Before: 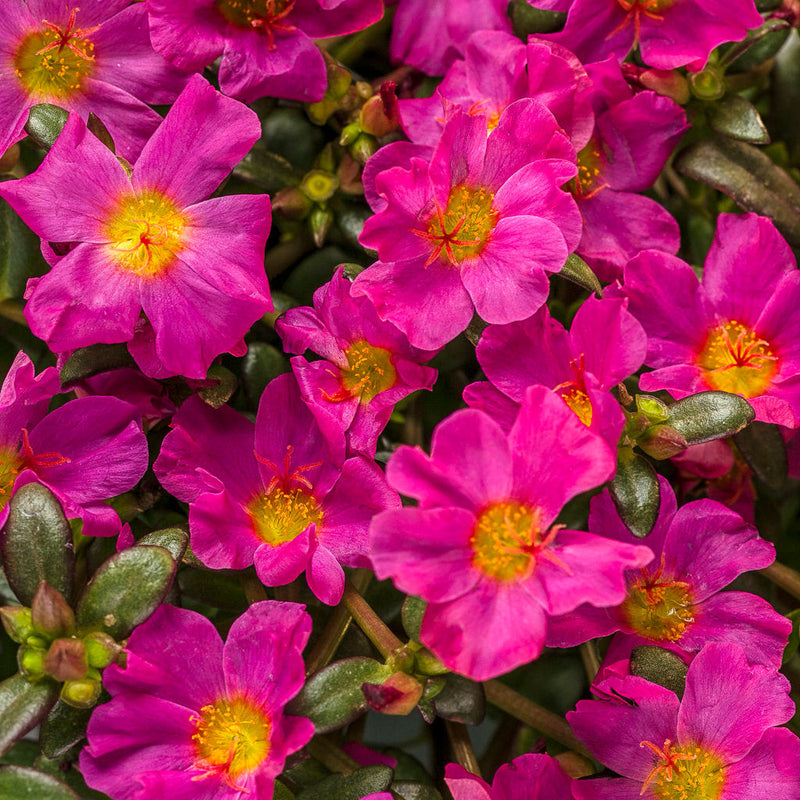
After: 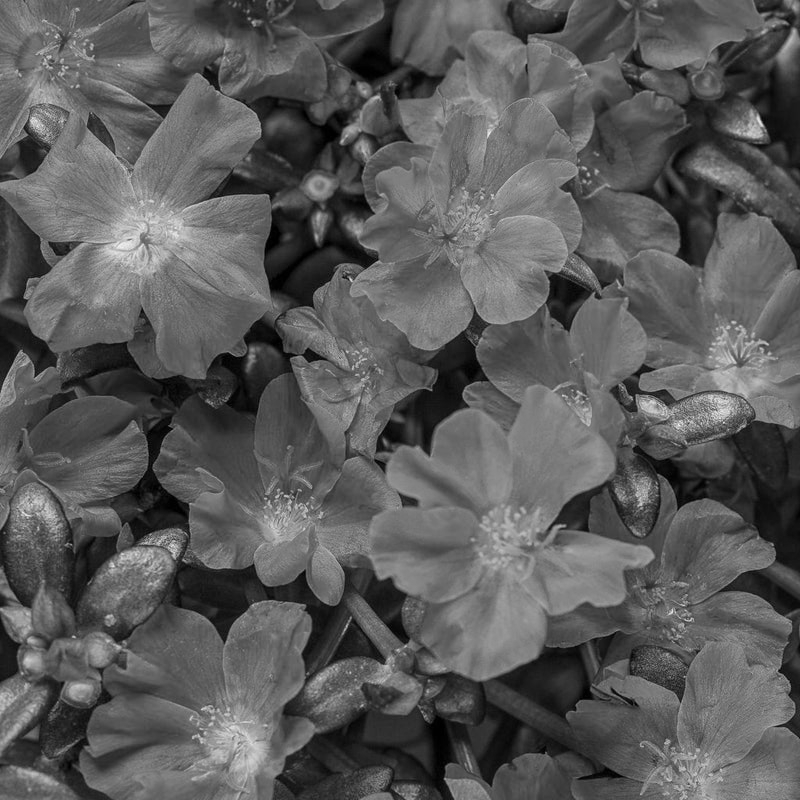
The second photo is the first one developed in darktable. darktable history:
monochrome: on, module defaults
white balance: red 0.98, blue 1.034
